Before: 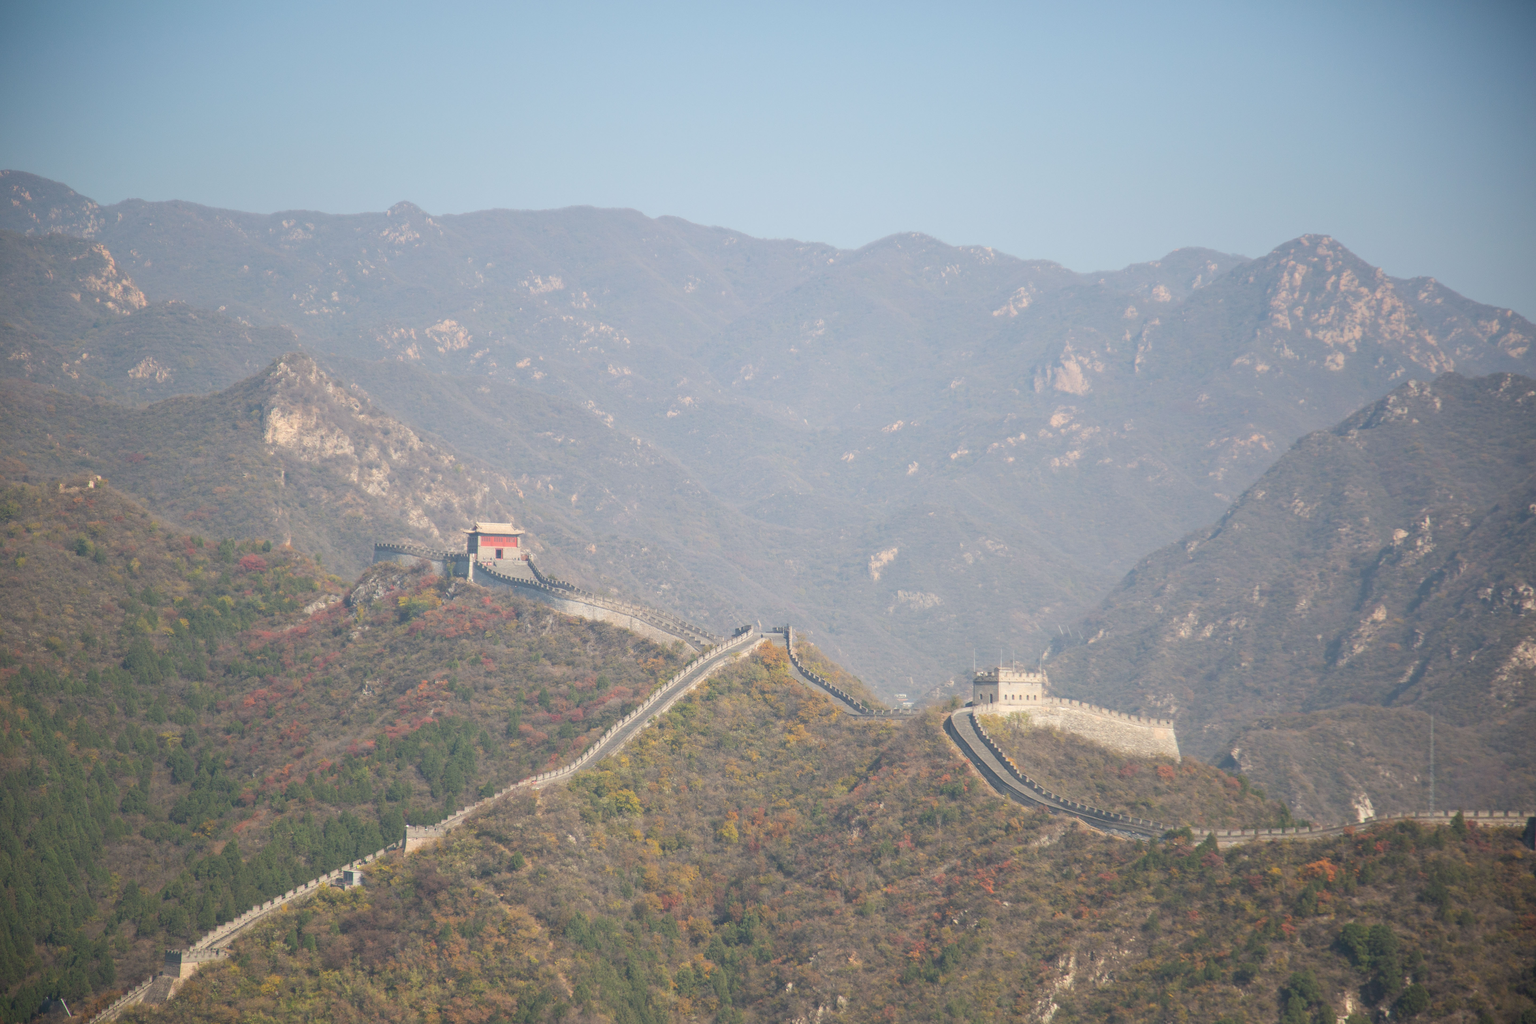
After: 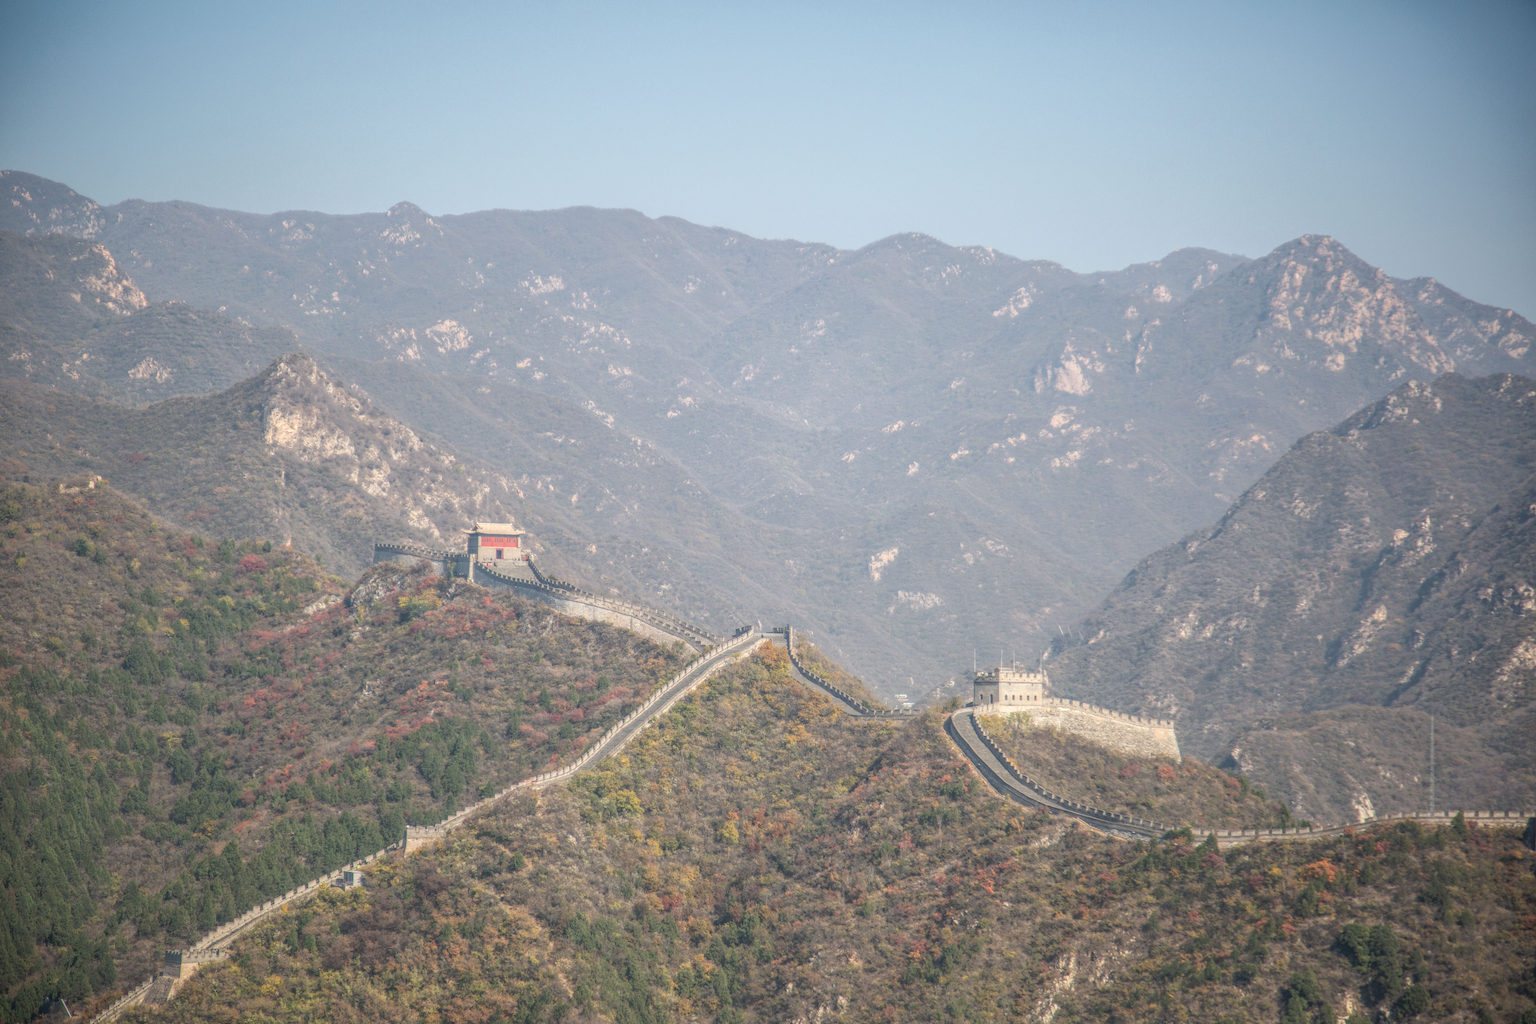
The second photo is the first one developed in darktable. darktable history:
local contrast: highlights 20%, shadows 23%, detail 199%, midtone range 0.2
